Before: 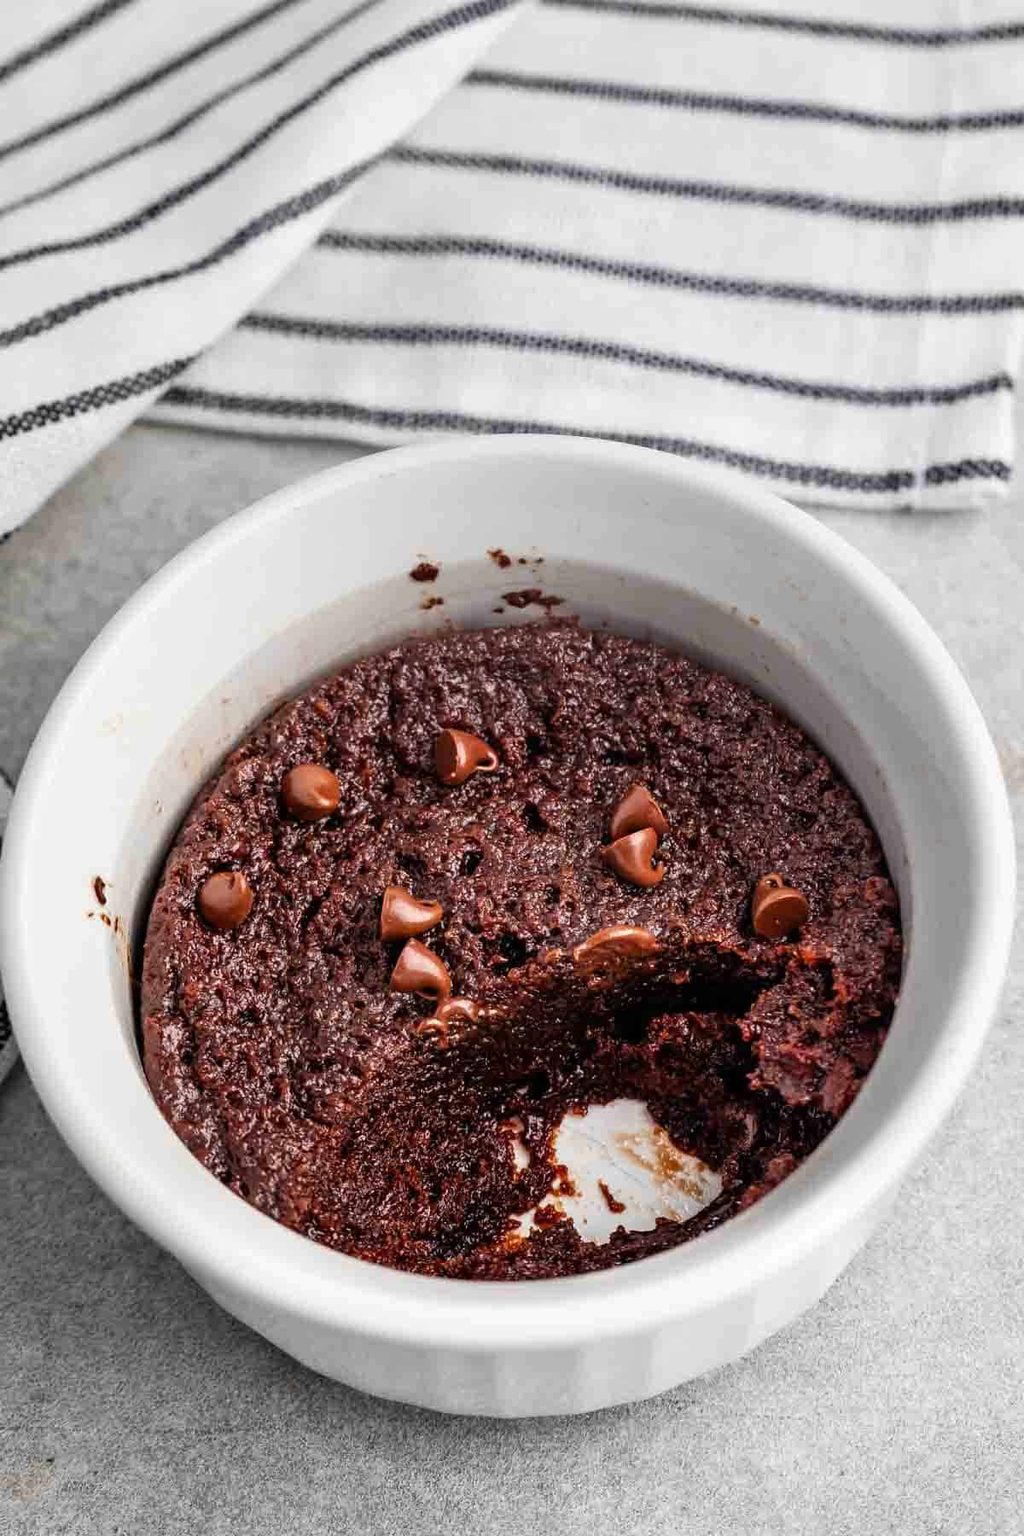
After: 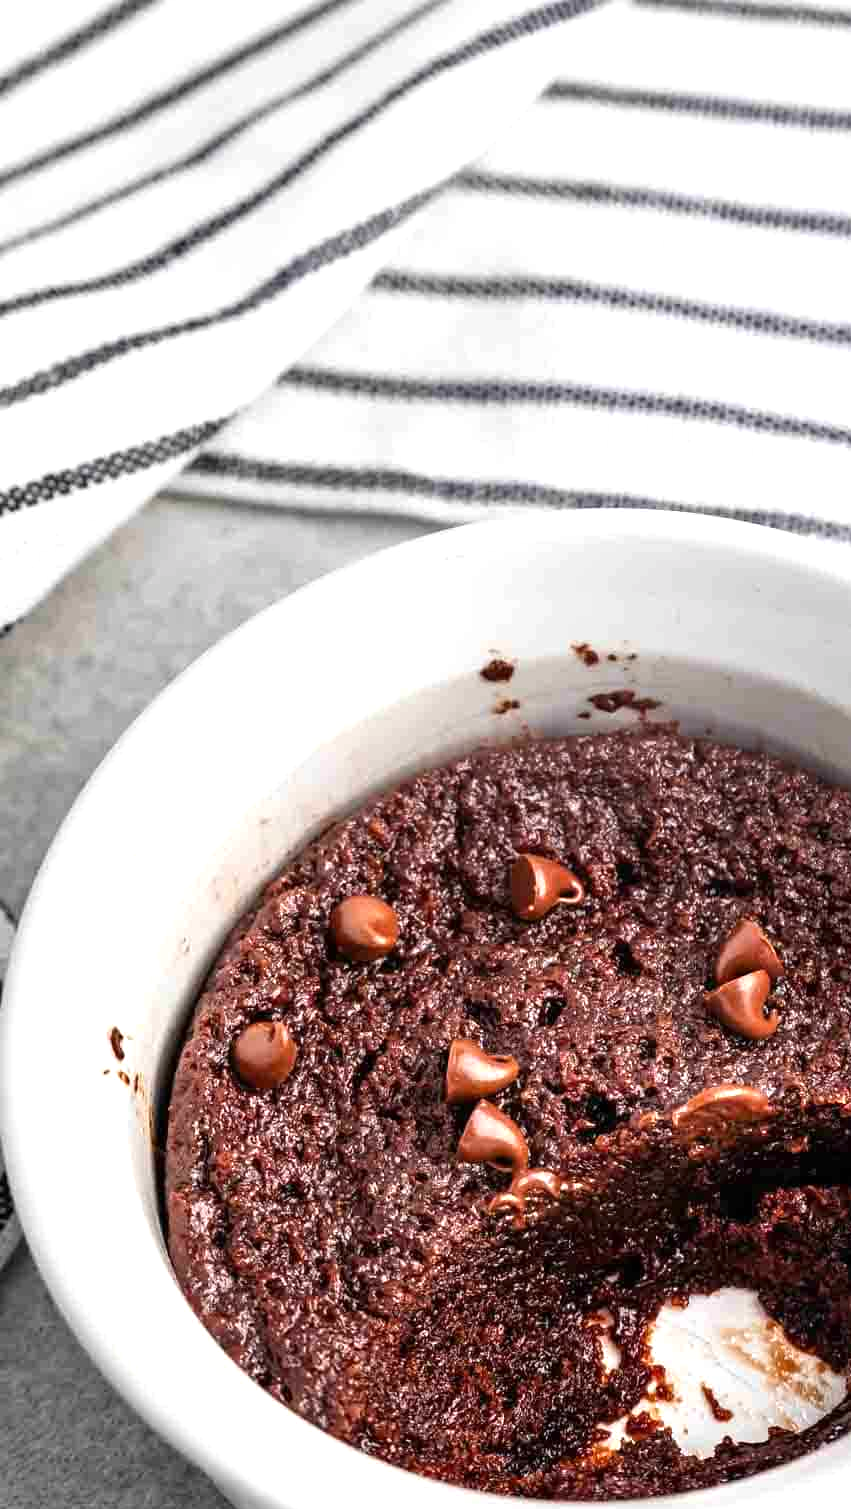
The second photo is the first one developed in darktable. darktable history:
crop: right 29.042%, bottom 16.158%
exposure: exposure 0.562 EV, compensate highlight preservation false
